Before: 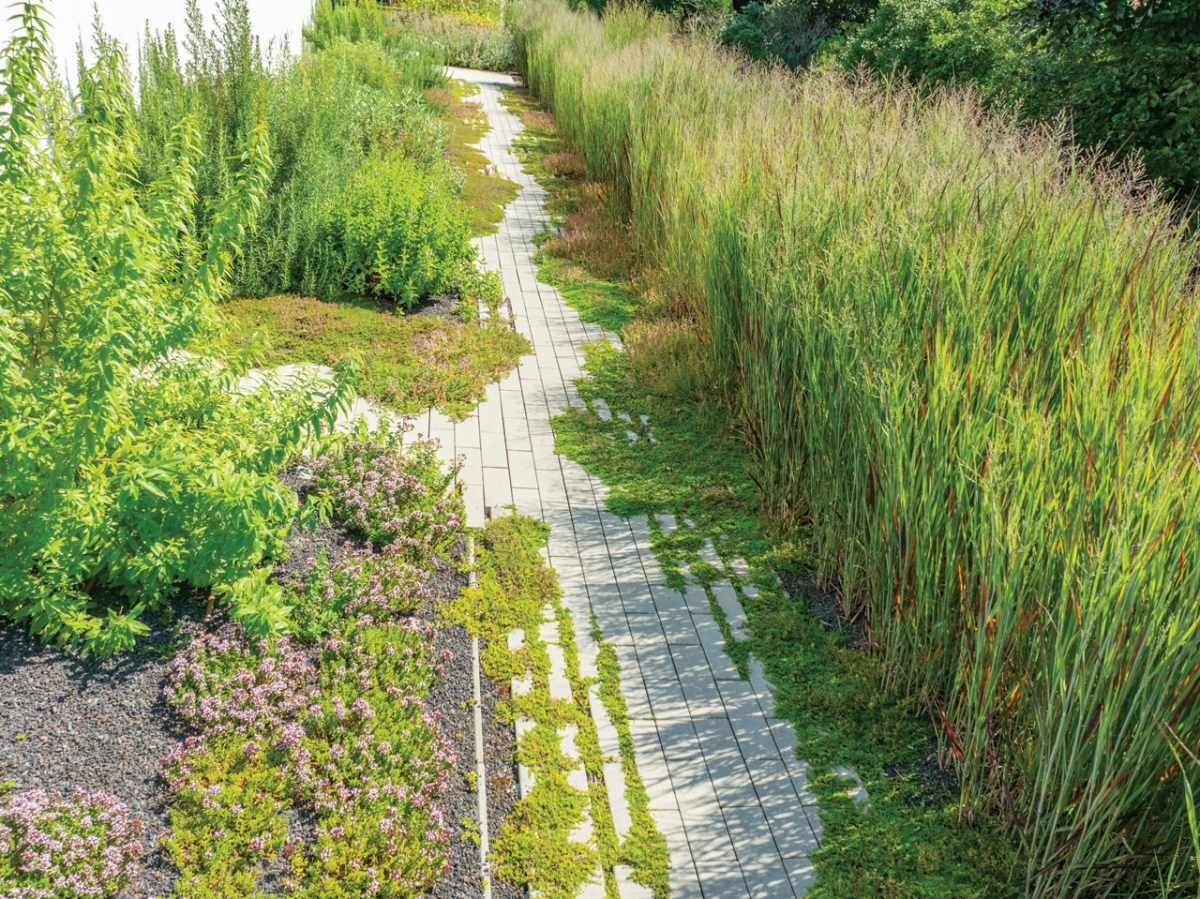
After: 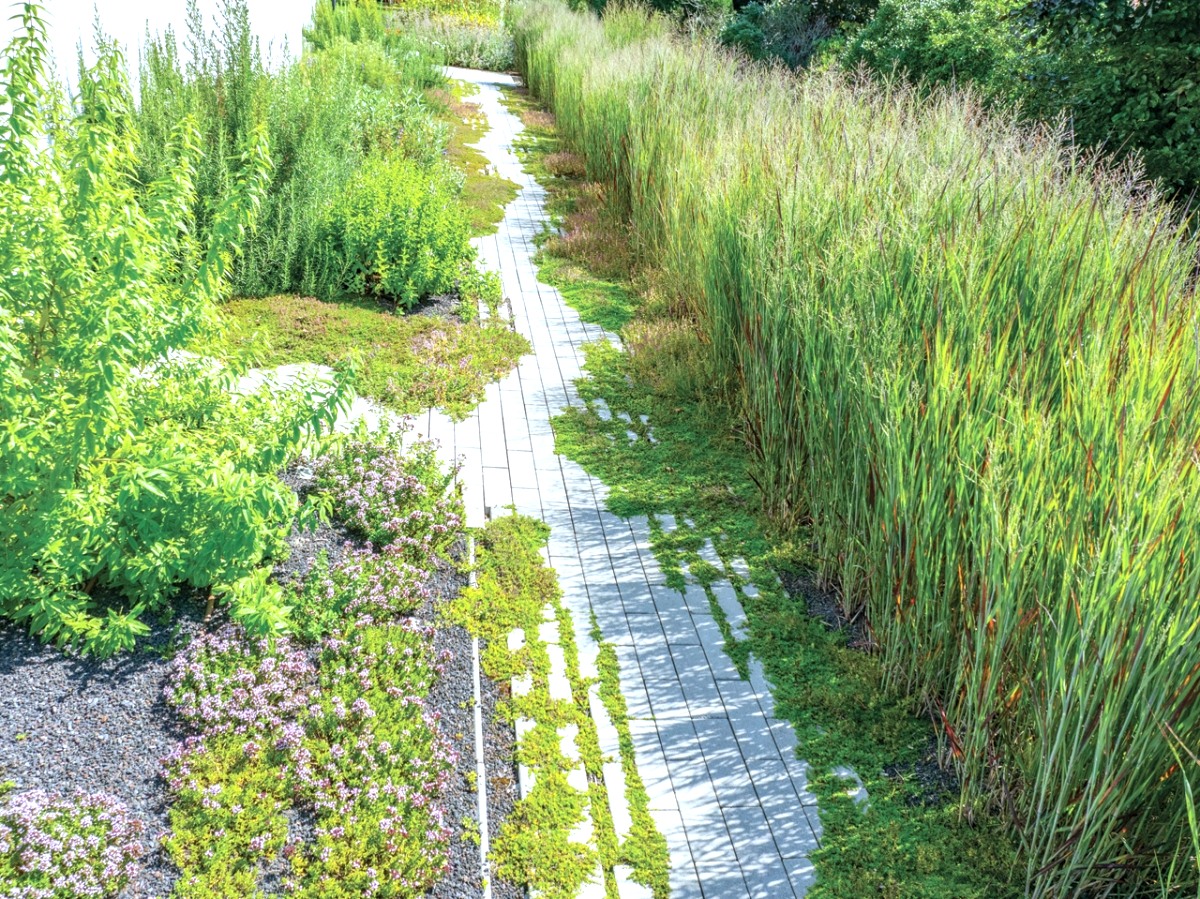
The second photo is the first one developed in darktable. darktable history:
white balance: red 0.926, green 1.003, blue 1.133
exposure: black level correction 0.001, exposure 0.5 EV, compensate exposure bias true, compensate highlight preservation false
local contrast: highlights 100%, shadows 100%, detail 120%, midtone range 0.2
